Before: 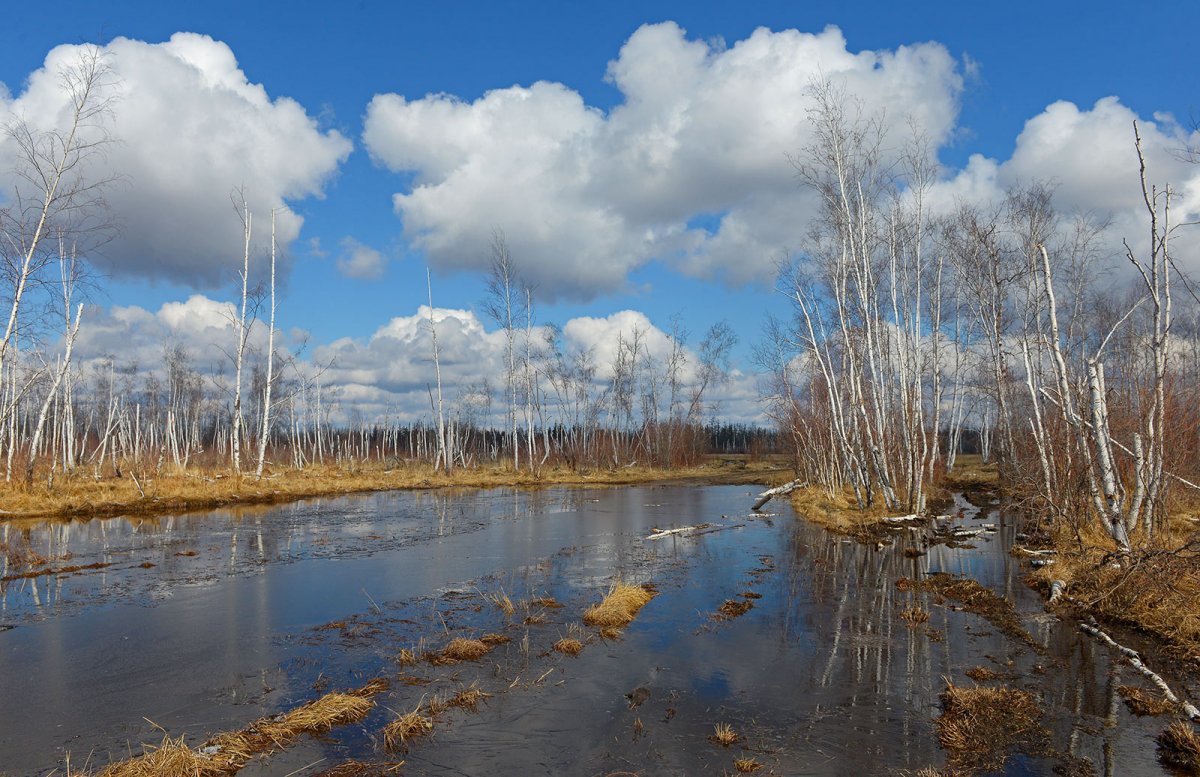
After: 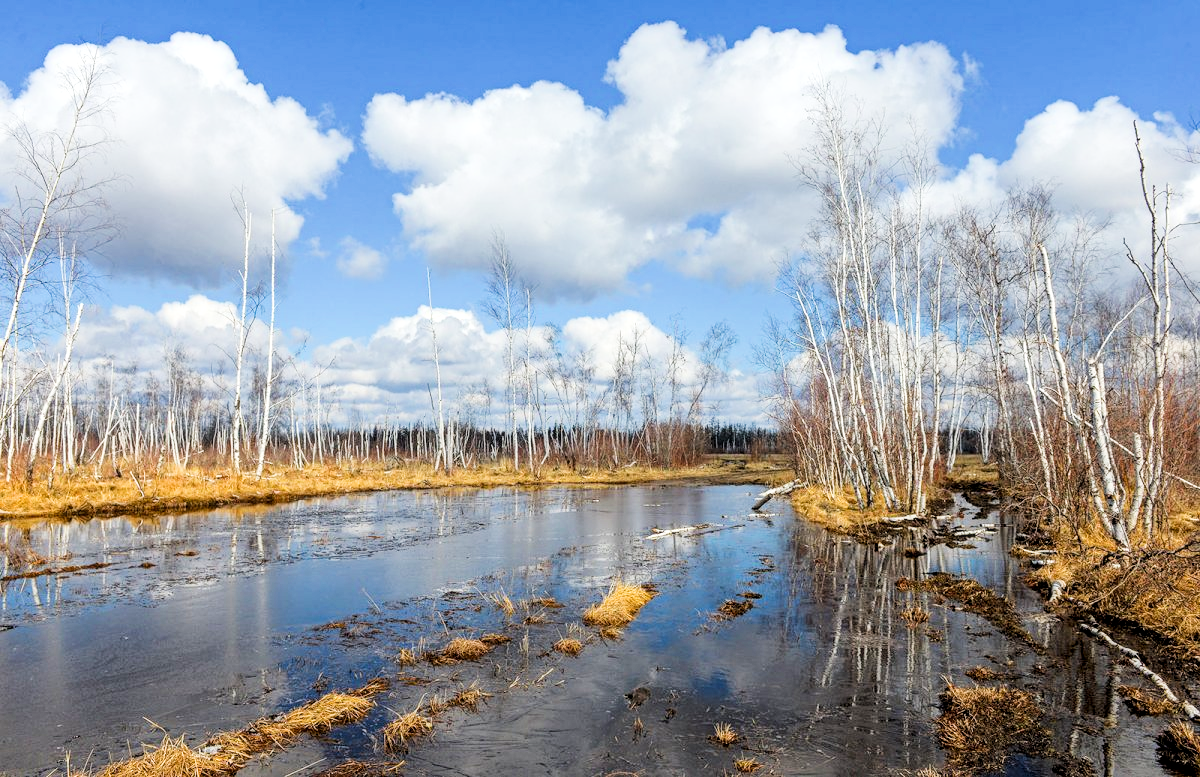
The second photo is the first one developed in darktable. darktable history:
exposure: black level correction 0, exposure 1.1 EV, compensate exposure bias true, compensate highlight preservation false
color balance rgb: perceptual saturation grading › global saturation 10%, global vibrance 10%
filmic rgb: black relative exposure -5 EV, hardness 2.88, contrast 1.3, highlights saturation mix -30%
local contrast: on, module defaults
